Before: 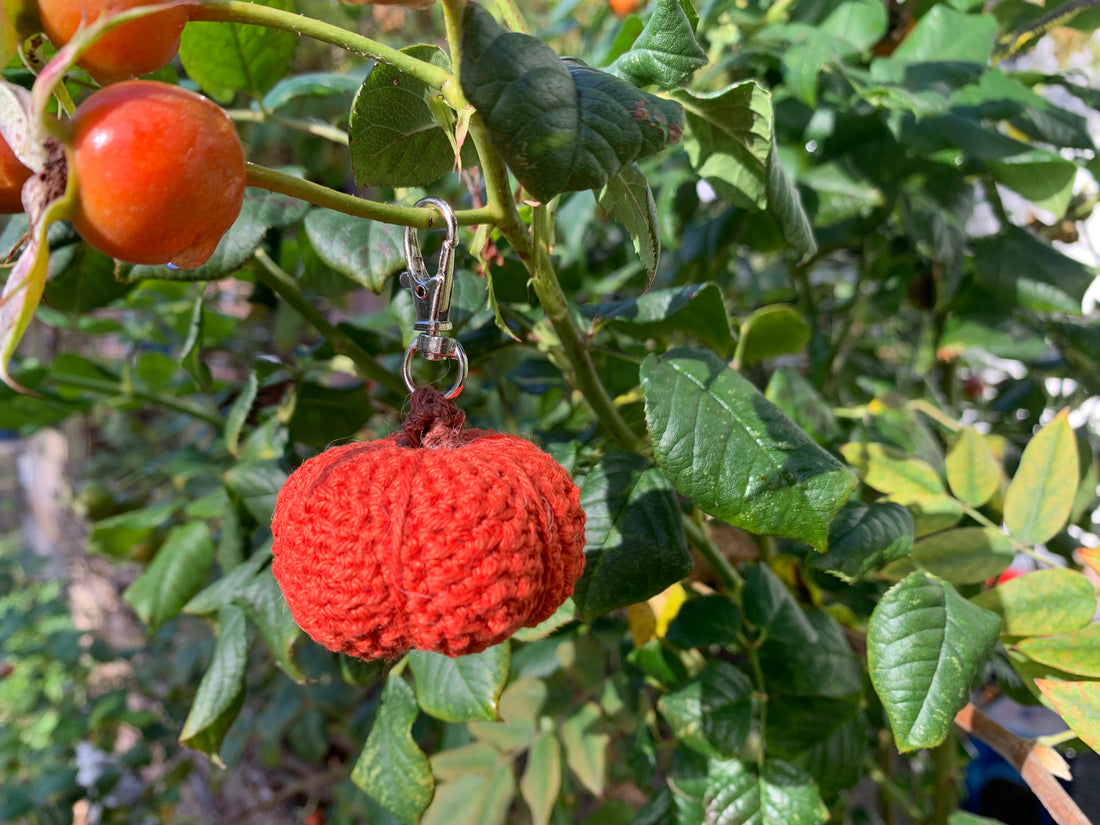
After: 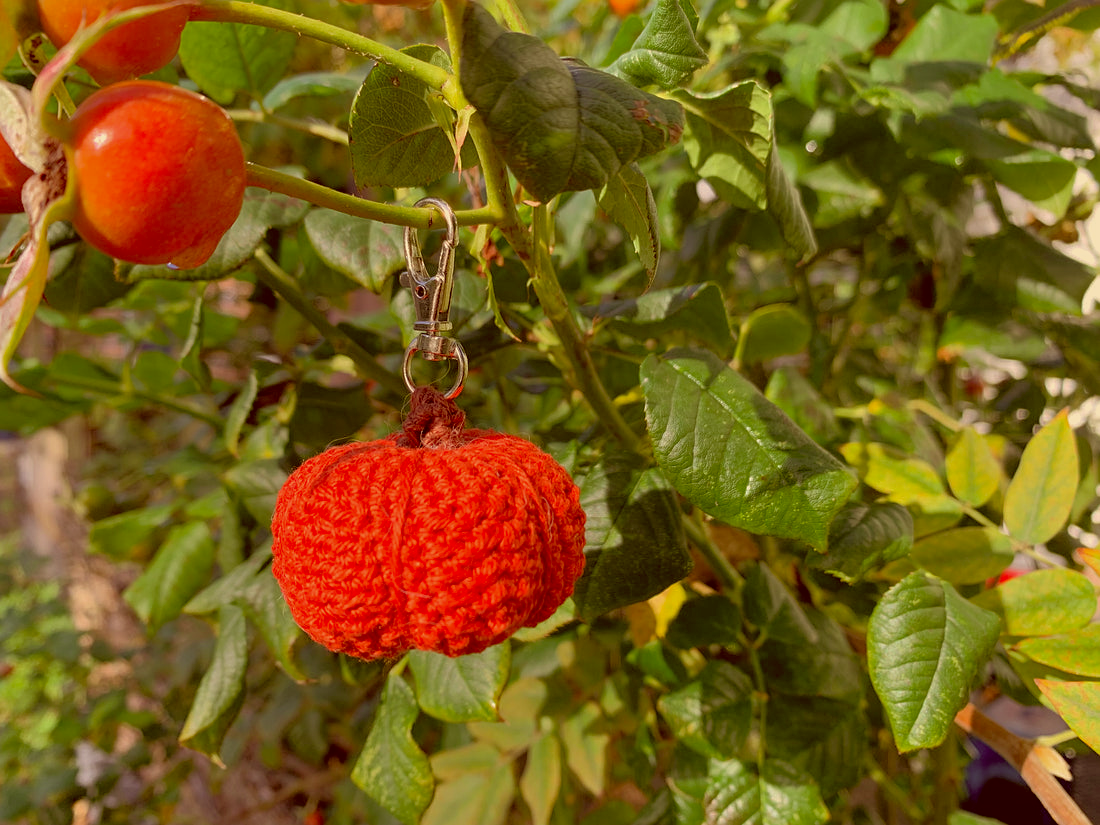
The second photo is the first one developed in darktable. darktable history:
tone equalizer: -8 EV 0.234 EV, -7 EV 0.377 EV, -6 EV 0.427 EV, -5 EV 0.283 EV, -3 EV -0.271 EV, -2 EV -0.401 EV, -1 EV -0.416 EV, +0 EV -0.234 EV, edges refinement/feathering 500, mask exposure compensation -1.57 EV, preserve details no
color correction: highlights a* 1.14, highlights b* 23.76, shadows a* 16.26, shadows b* 24.43
sharpen: radius 1.247, amount 0.296, threshold 0.112
